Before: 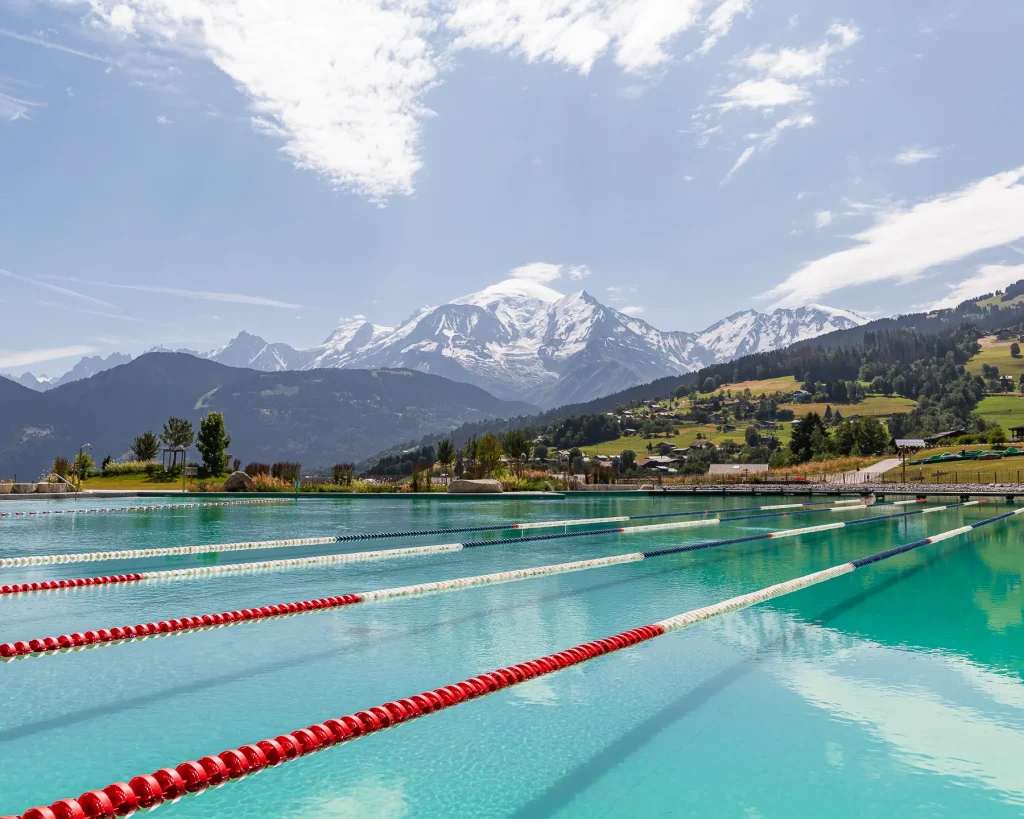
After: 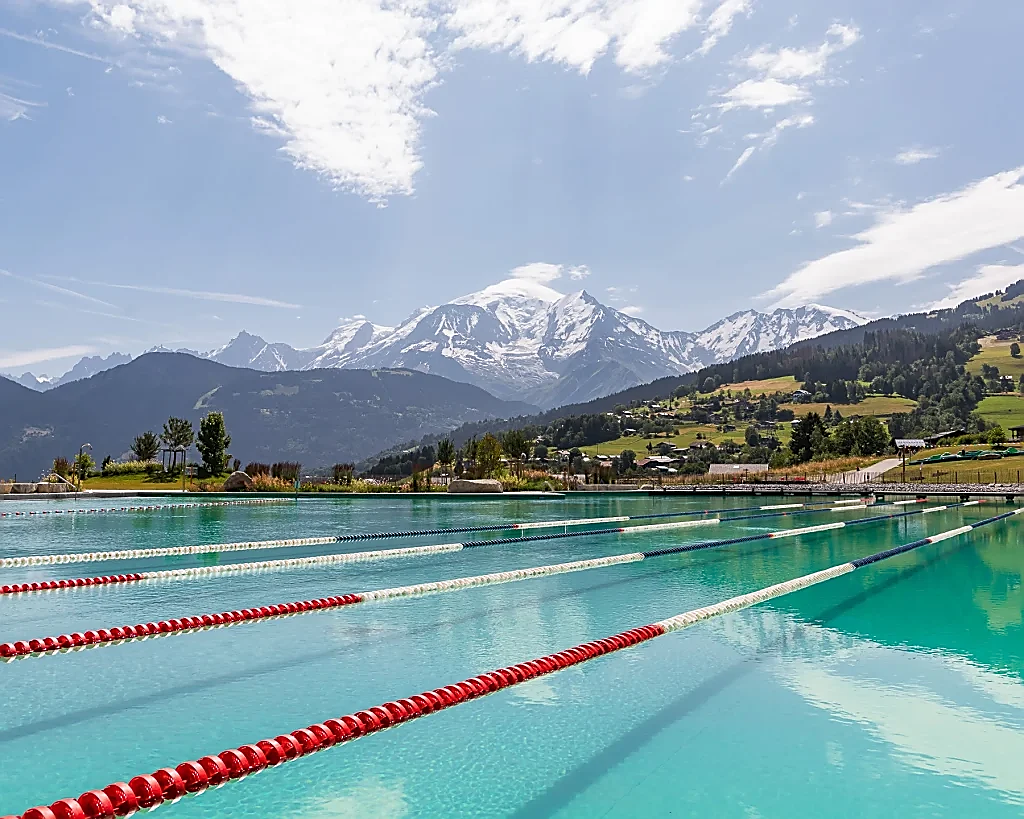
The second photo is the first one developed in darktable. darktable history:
sharpen: radius 1.356, amount 1.241, threshold 0.667
